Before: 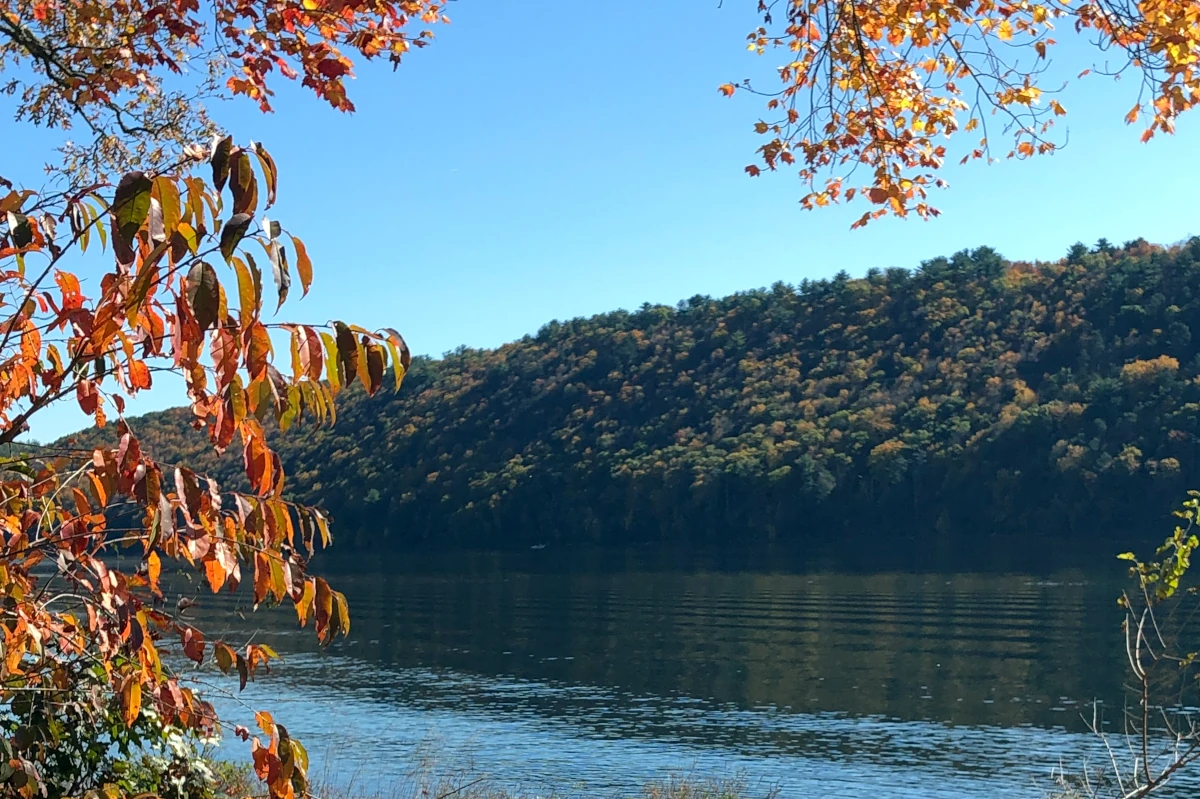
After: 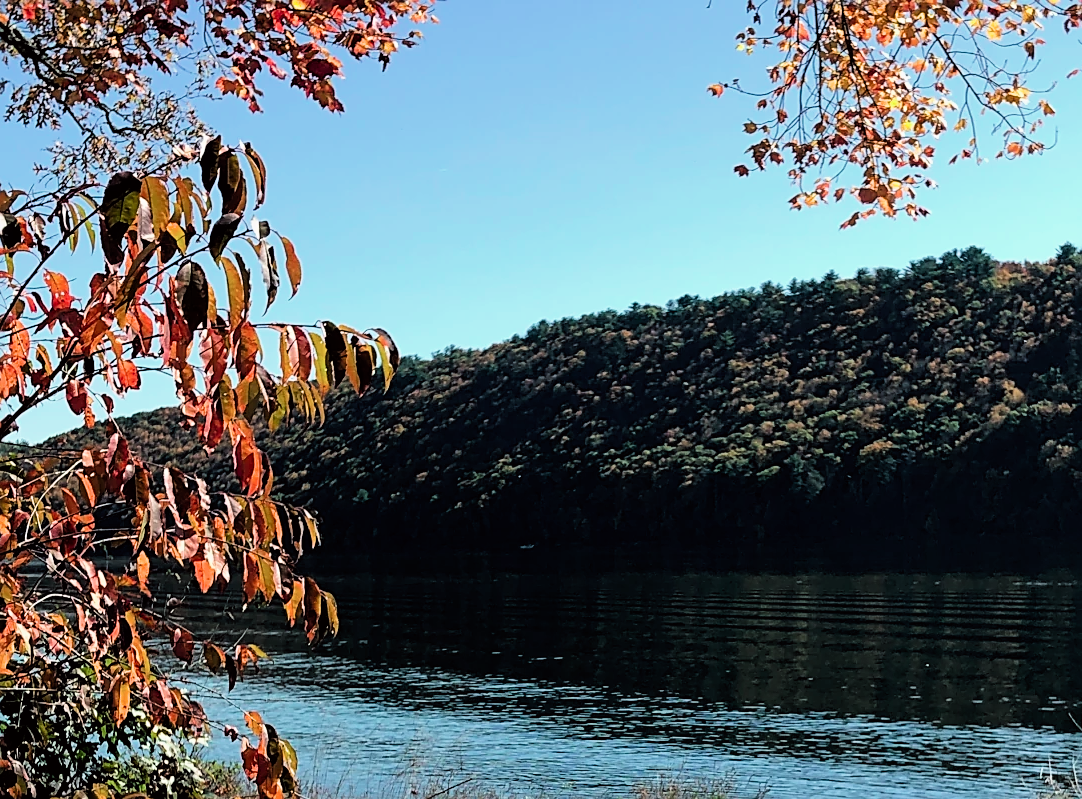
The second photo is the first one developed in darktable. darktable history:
tone curve: curves: ch0 [(0, 0) (0.253, 0.237) (1, 1)]; ch1 [(0, 0) (0.411, 0.385) (0.502, 0.506) (0.557, 0.565) (0.66, 0.683) (1, 1)]; ch2 [(0, 0) (0.394, 0.413) (0.5, 0.5) (1, 1)], color space Lab, independent channels, preserve colors none
filmic rgb: black relative exposure -4.06 EV, white relative exposure 2.98 EV, hardness 2.98, contrast 1.492
sharpen: on, module defaults
crop and rotate: left 0.939%, right 8.832%
levels: mode automatic
